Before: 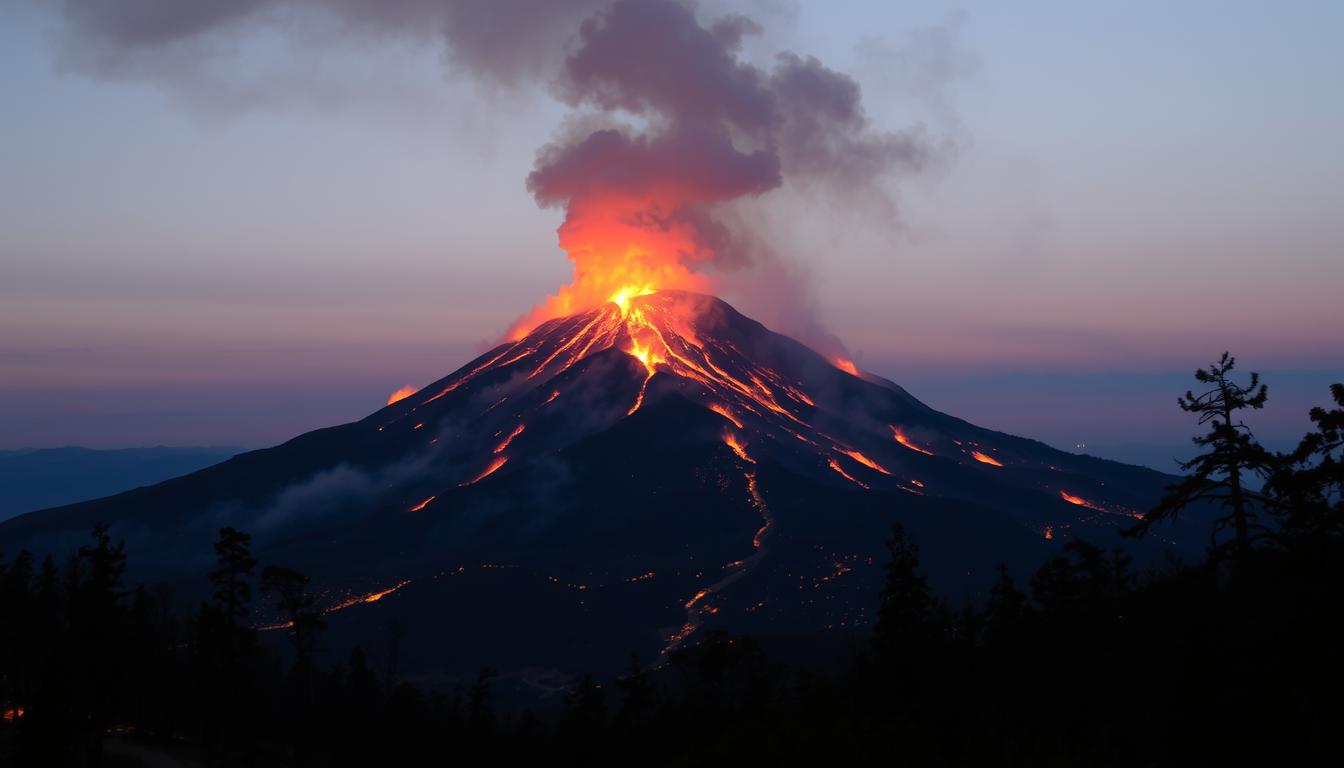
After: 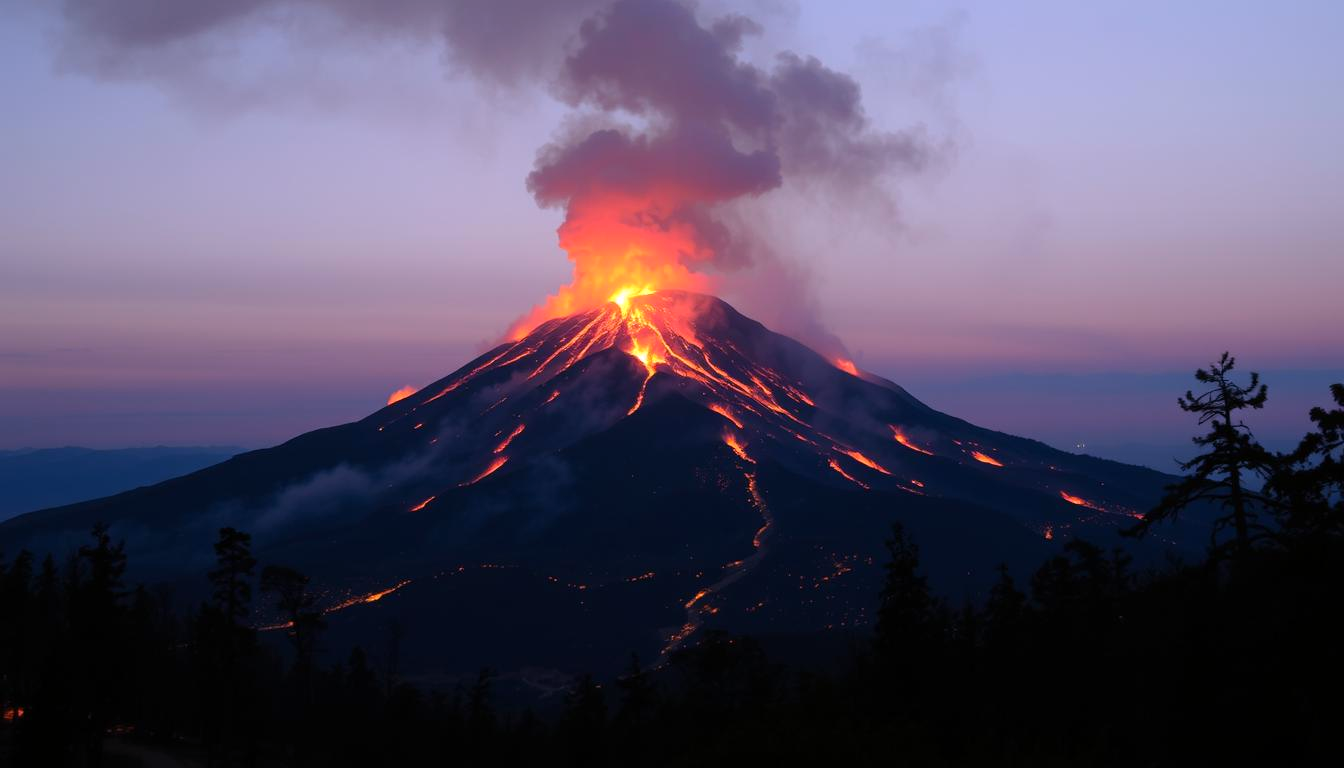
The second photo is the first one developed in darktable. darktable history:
white balance: red 1.066, blue 1.119
